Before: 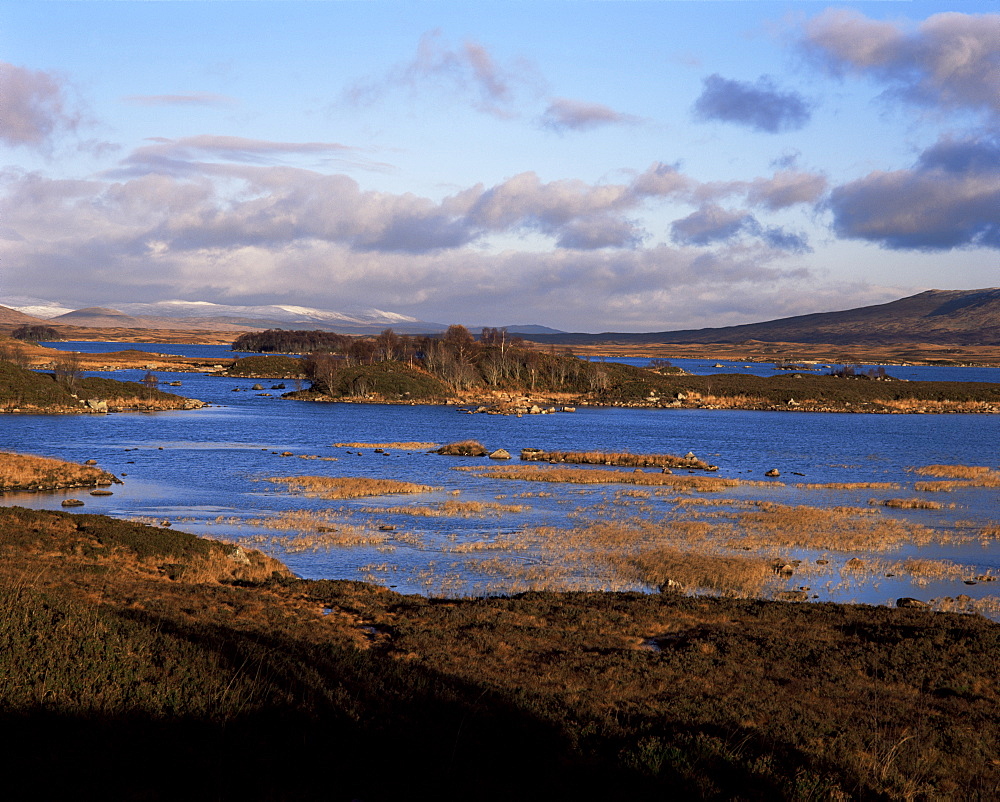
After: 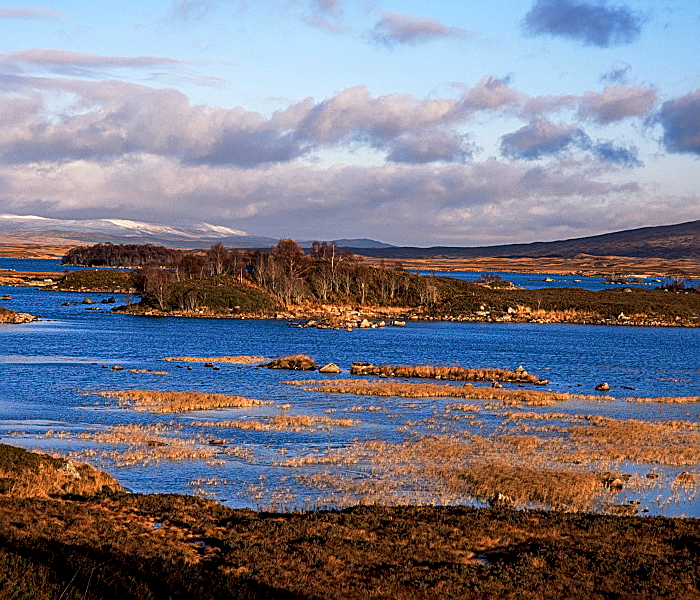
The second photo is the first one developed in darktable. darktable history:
sharpen: on, module defaults
local contrast: on, module defaults
crop and rotate: left 17.05%, top 10.782%, right 12.939%, bottom 14.374%
